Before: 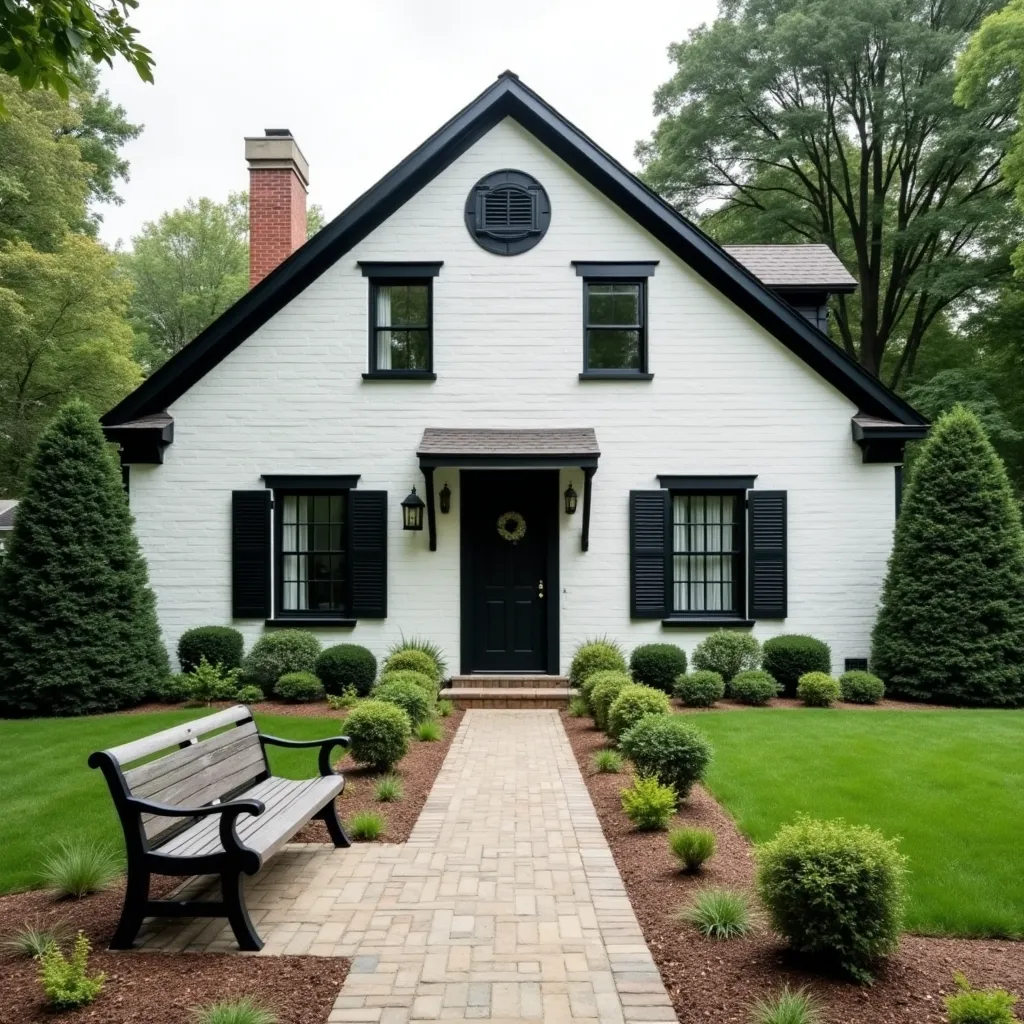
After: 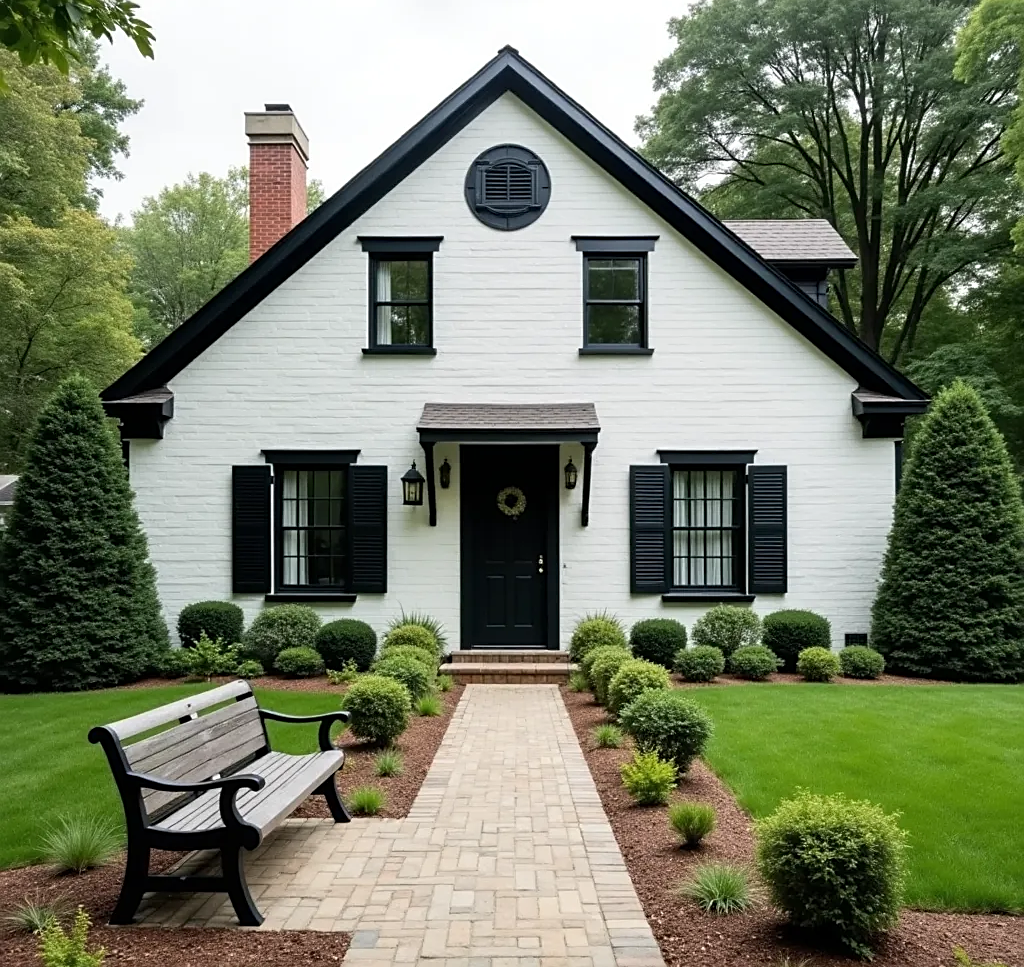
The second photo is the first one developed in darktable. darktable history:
sharpen: on, module defaults
crop and rotate: top 2.479%, bottom 3.018%
